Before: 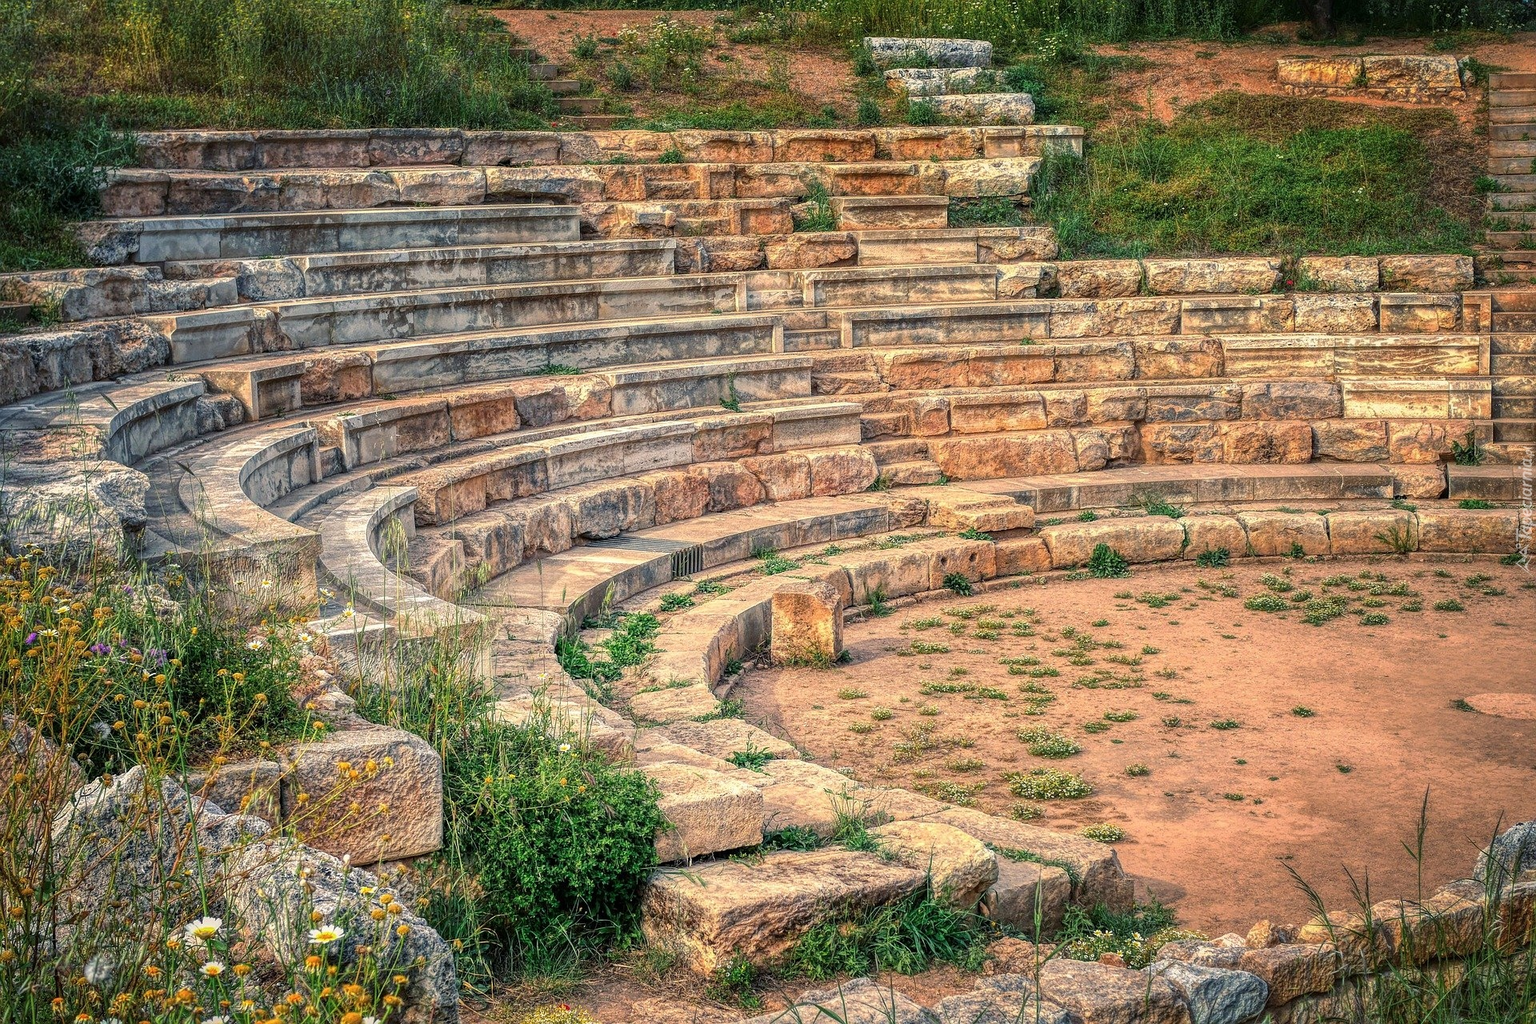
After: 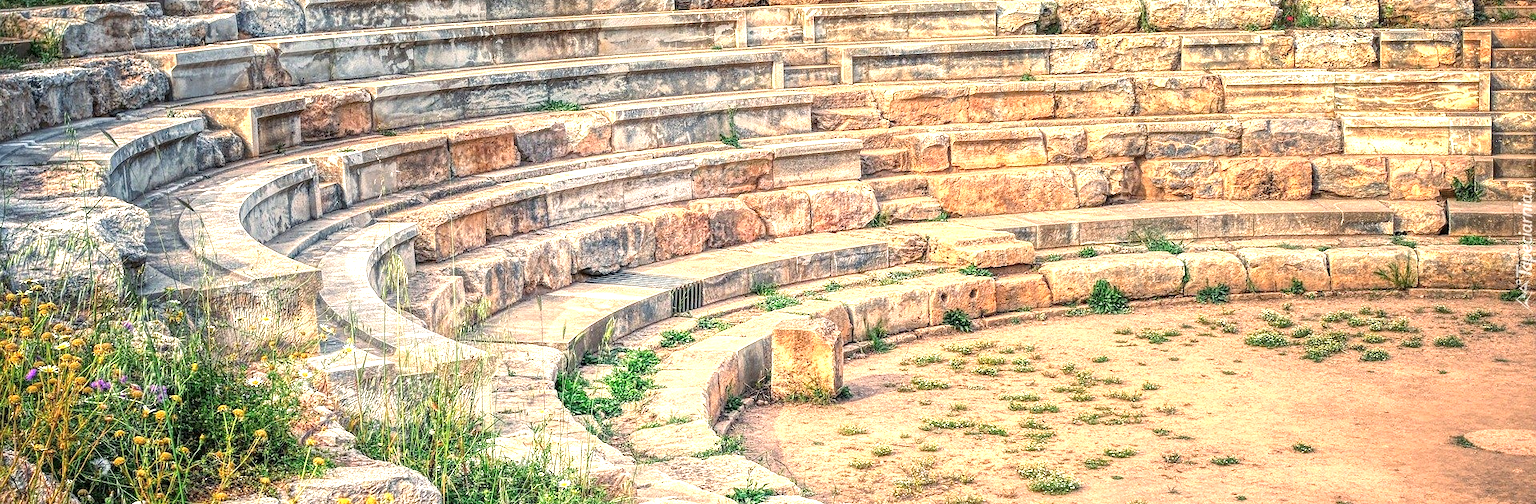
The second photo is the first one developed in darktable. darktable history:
exposure: exposure 1.001 EV, compensate highlight preservation false
crop and rotate: top 25.792%, bottom 24.932%
